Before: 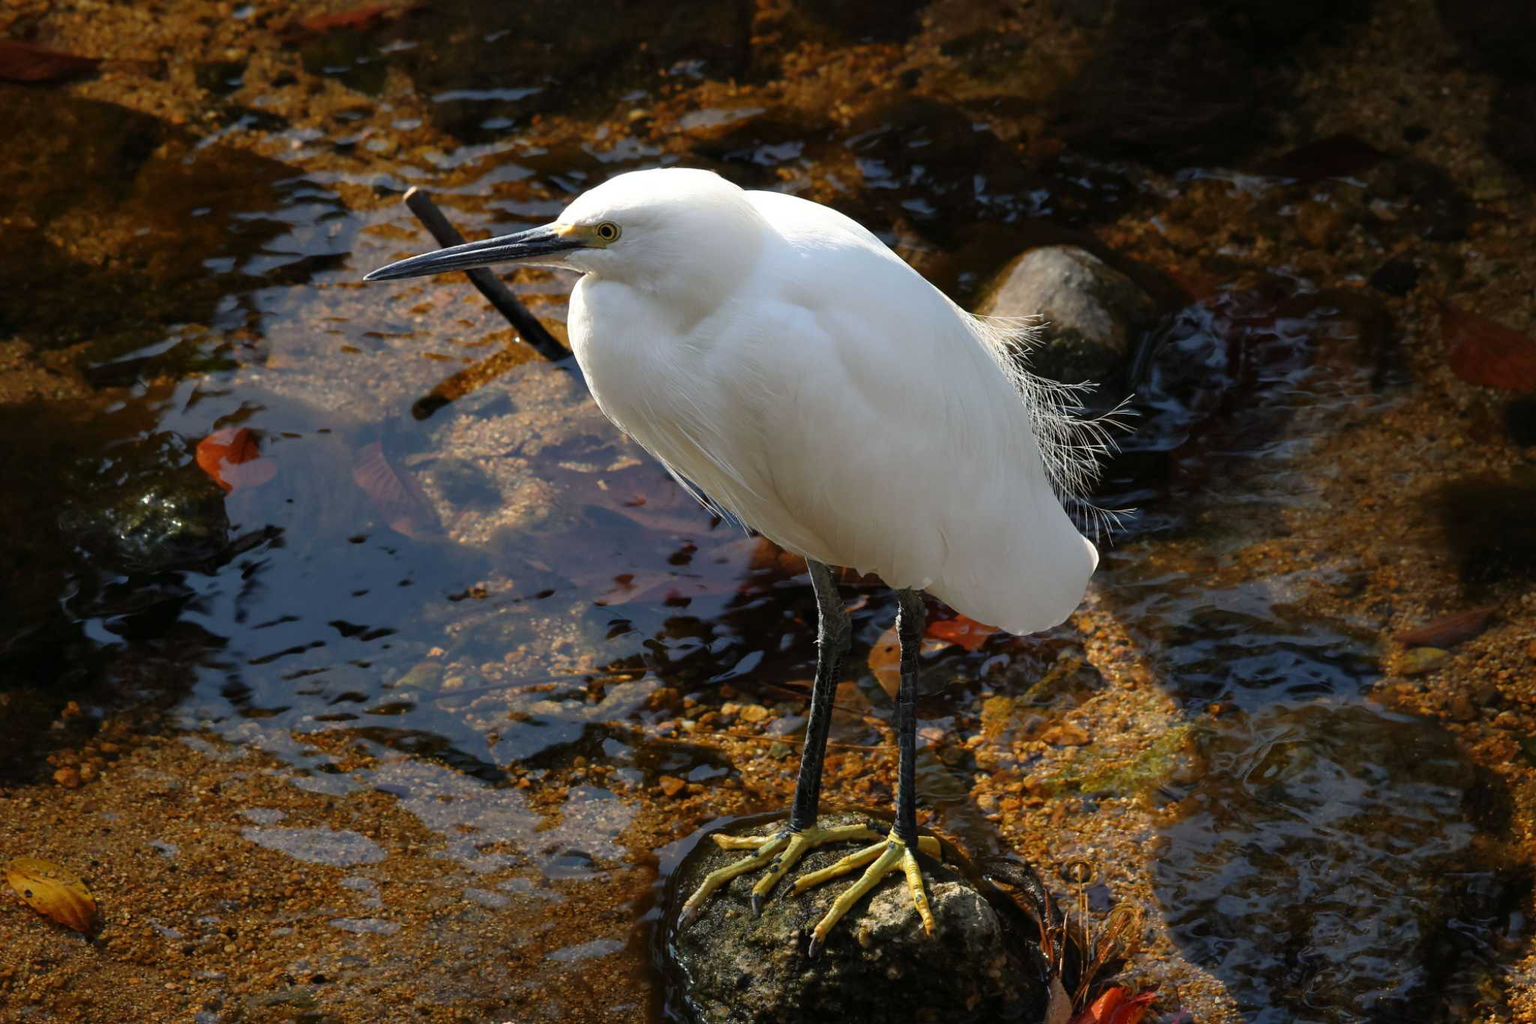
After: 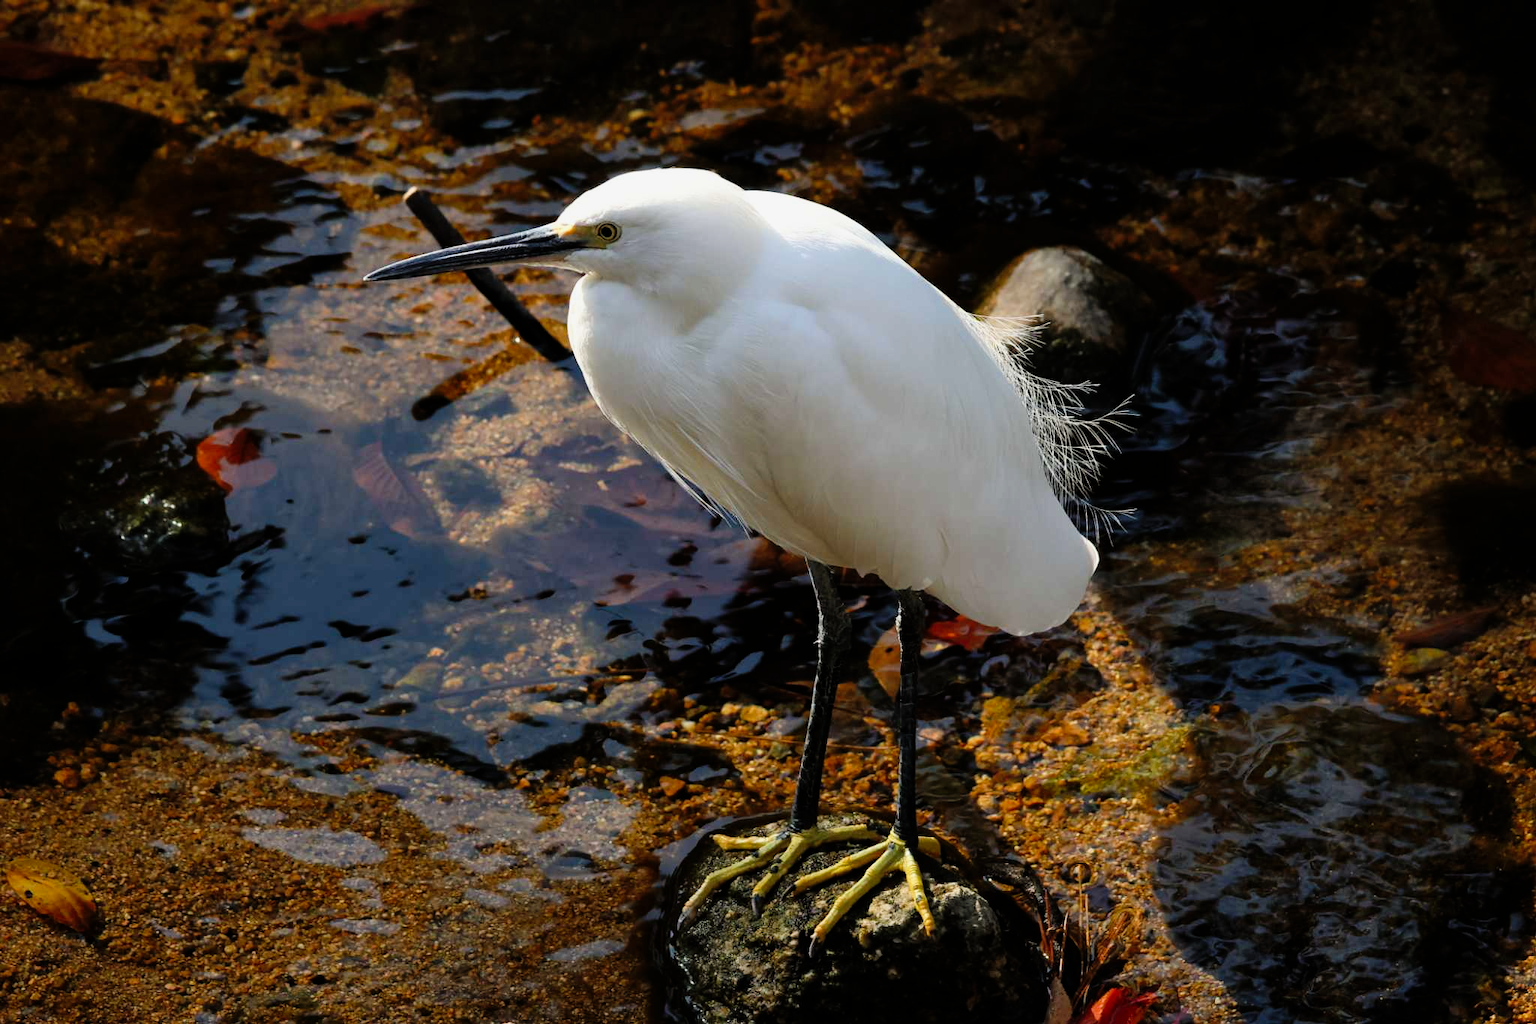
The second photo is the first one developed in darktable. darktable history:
tone curve: curves: ch0 [(0, 0) (0.003, 0.002) (0.011, 0.006) (0.025, 0.014) (0.044, 0.025) (0.069, 0.039) (0.1, 0.056) (0.136, 0.086) (0.177, 0.129) (0.224, 0.183) (0.277, 0.247) (0.335, 0.318) (0.399, 0.395) (0.468, 0.48) (0.543, 0.571) (0.623, 0.668) (0.709, 0.773) (0.801, 0.873) (0.898, 0.978) (1, 1)], preserve colors none
filmic rgb: black relative exposure -8.15 EV, white relative exposure 3.76 EV, hardness 4.46
